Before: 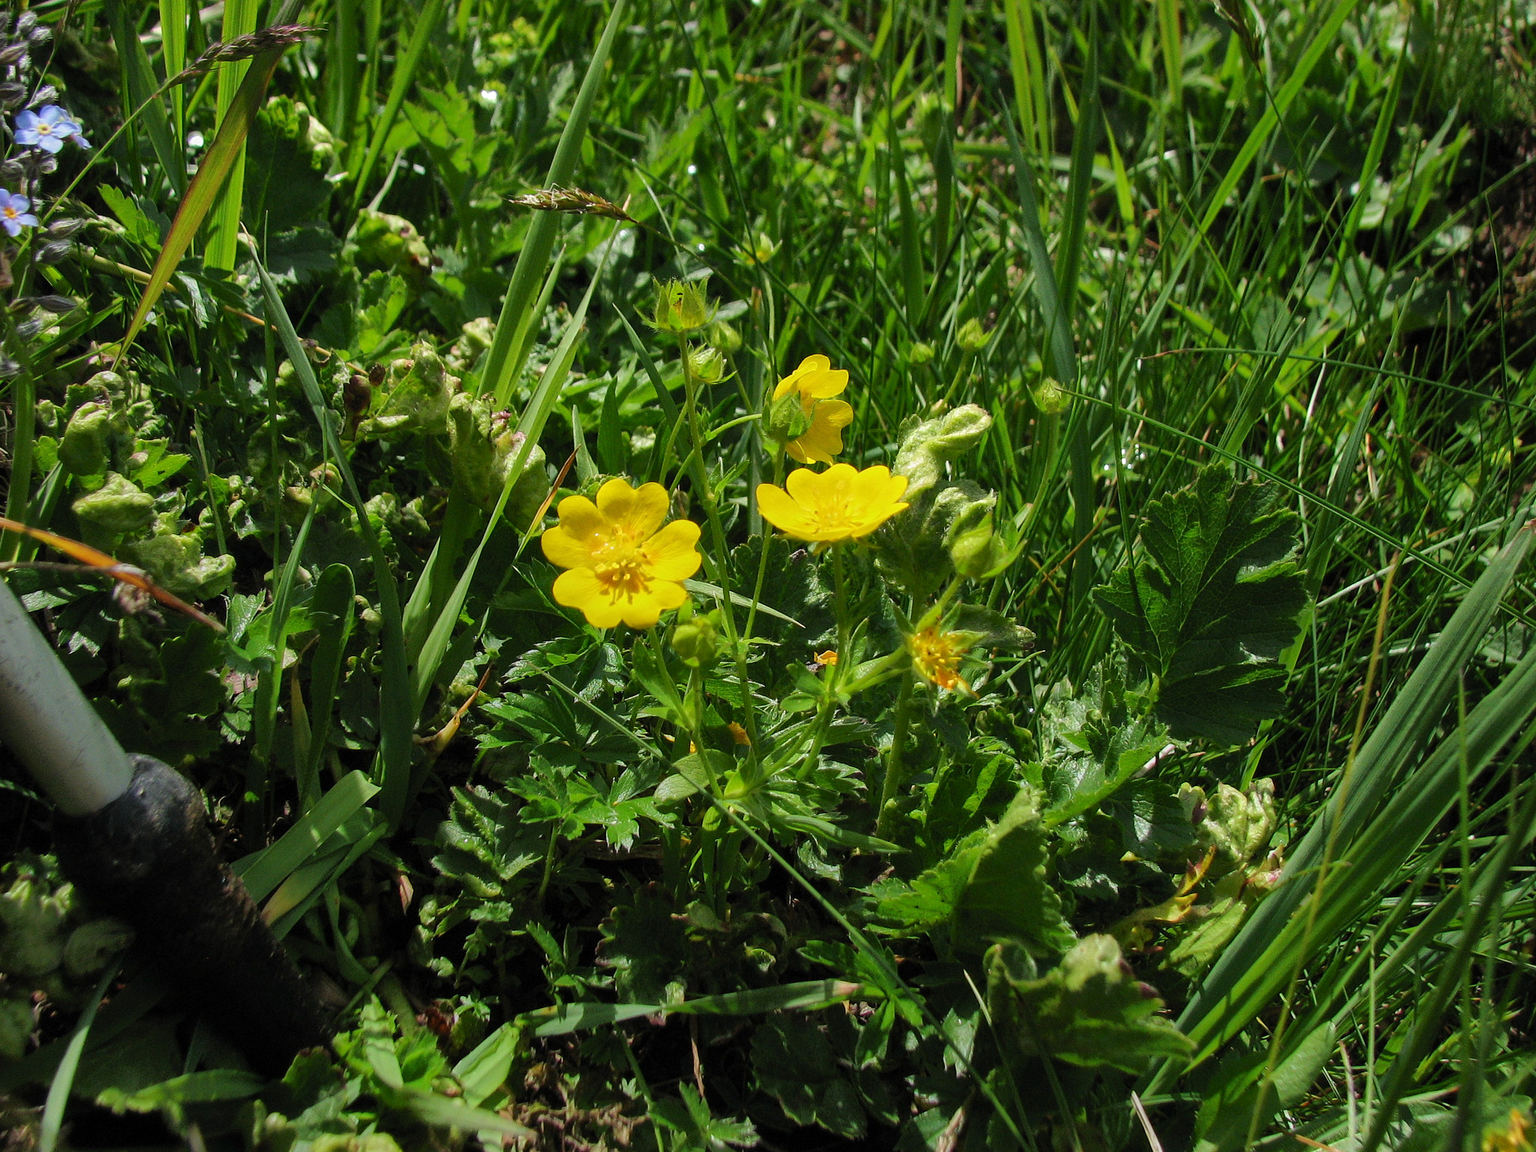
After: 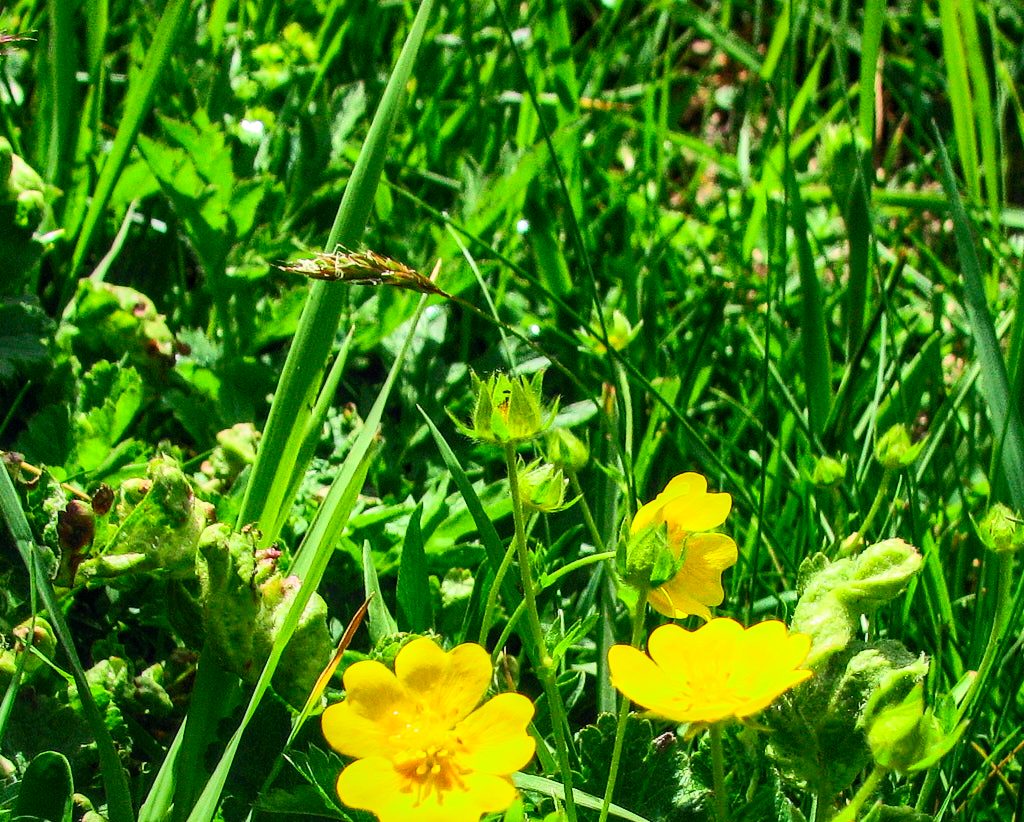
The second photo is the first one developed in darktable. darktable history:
tone curve: curves: ch0 [(0, 0) (0.051, 0.03) (0.096, 0.071) (0.243, 0.246) (0.461, 0.515) (0.605, 0.692) (0.761, 0.85) (0.881, 0.933) (1, 0.984)]; ch1 [(0, 0) (0.1, 0.038) (0.318, 0.243) (0.431, 0.384) (0.488, 0.475) (0.499, 0.499) (0.534, 0.546) (0.567, 0.592) (0.601, 0.632) (0.734, 0.809) (1, 1)]; ch2 [(0, 0) (0.297, 0.257) (0.414, 0.379) (0.453, 0.45) (0.479, 0.483) (0.504, 0.499) (0.52, 0.519) (0.541, 0.554) (0.614, 0.652) (0.817, 0.874) (1, 1)], color space Lab, independent channels, preserve colors none
contrast brightness saturation: contrast 0.2, brightness 0.15, saturation 0.14
crop: left 19.556%, right 30.401%, bottom 46.458%
local contrast: on, module defaults
